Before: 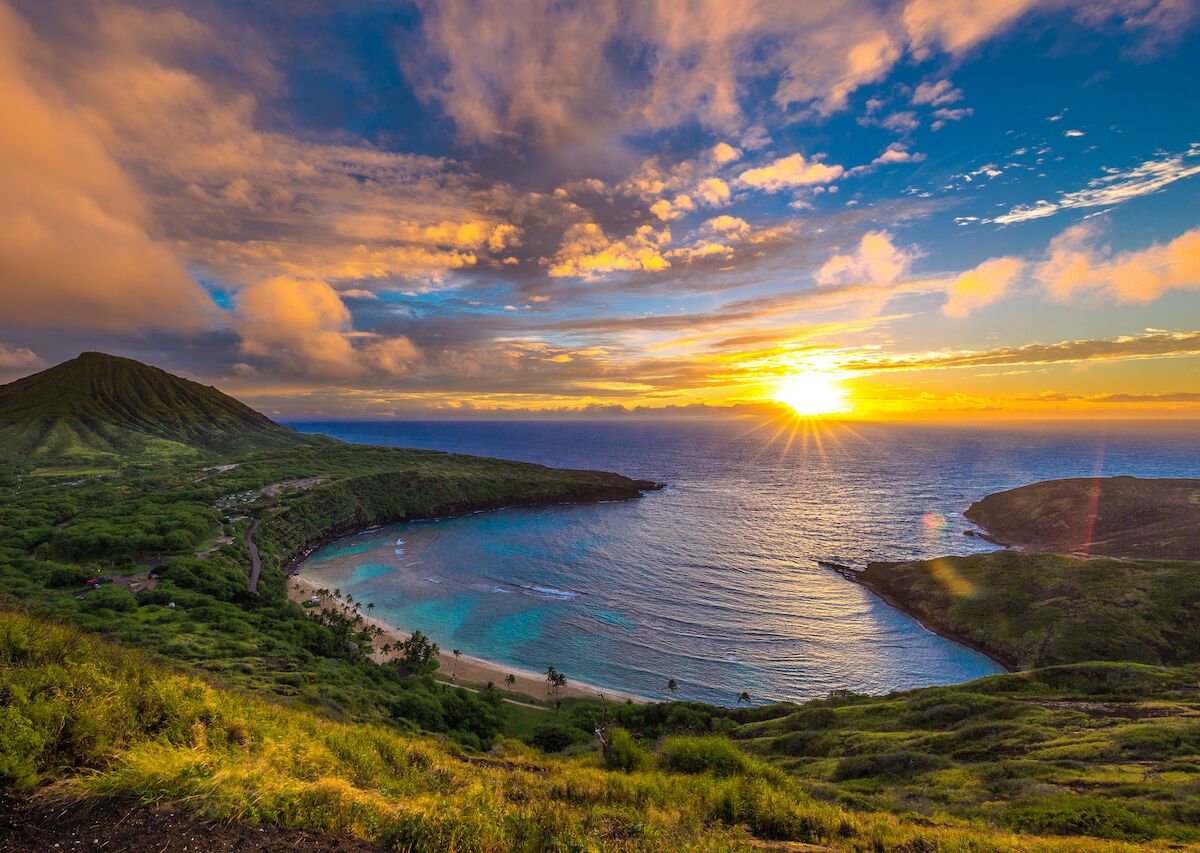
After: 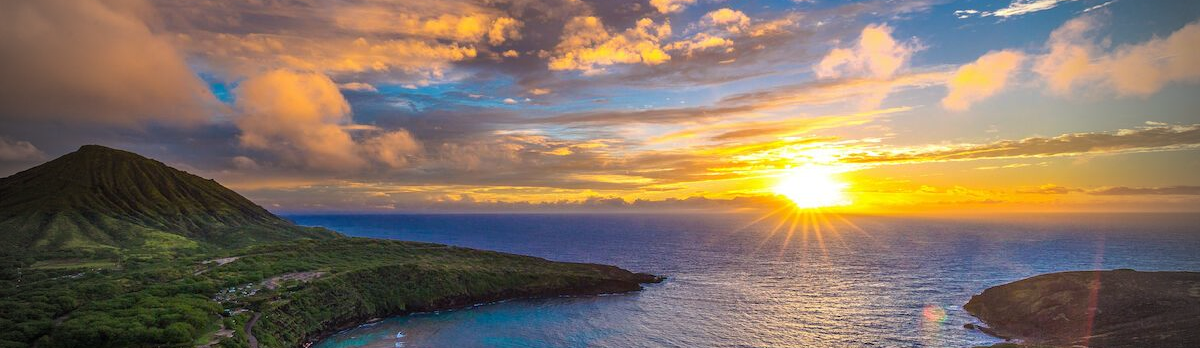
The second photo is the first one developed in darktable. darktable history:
vignetting: fall-off start 76.71%, fall-off radius 26.51%, width/height ratio 0.978
crop and rotate: top 24.389%, bottom 34.799%
